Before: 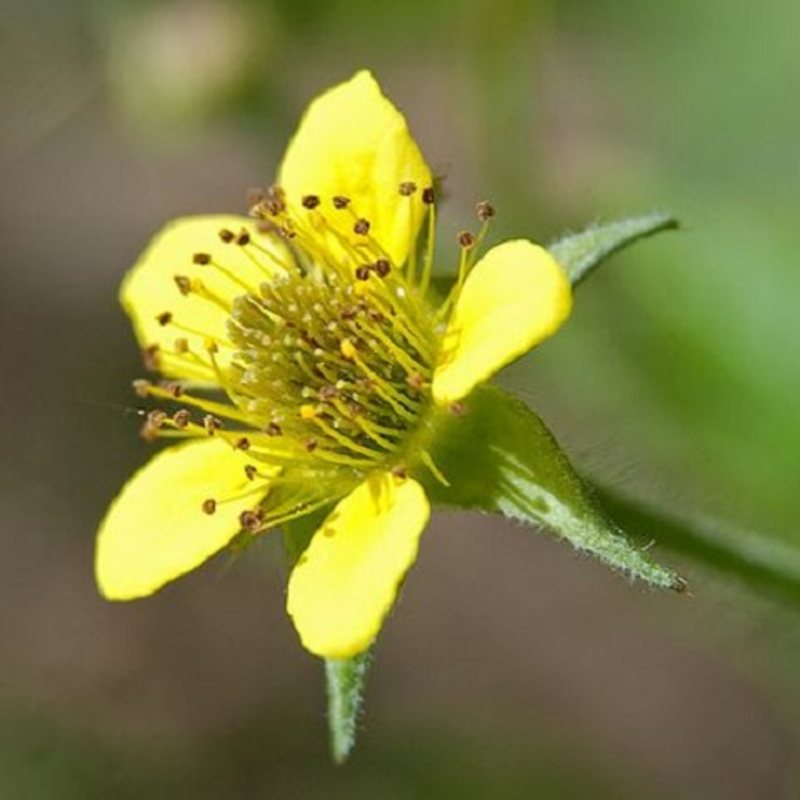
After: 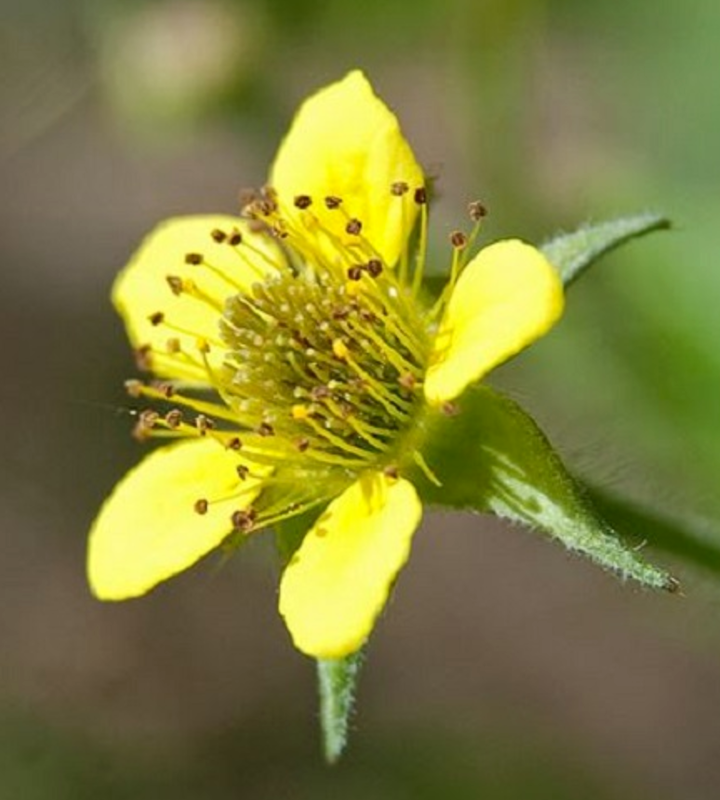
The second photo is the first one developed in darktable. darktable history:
contrast brightness saturation: contrast 0.08, saturation 0.02
crop and rotate: left 1.088%, right 8.807%
